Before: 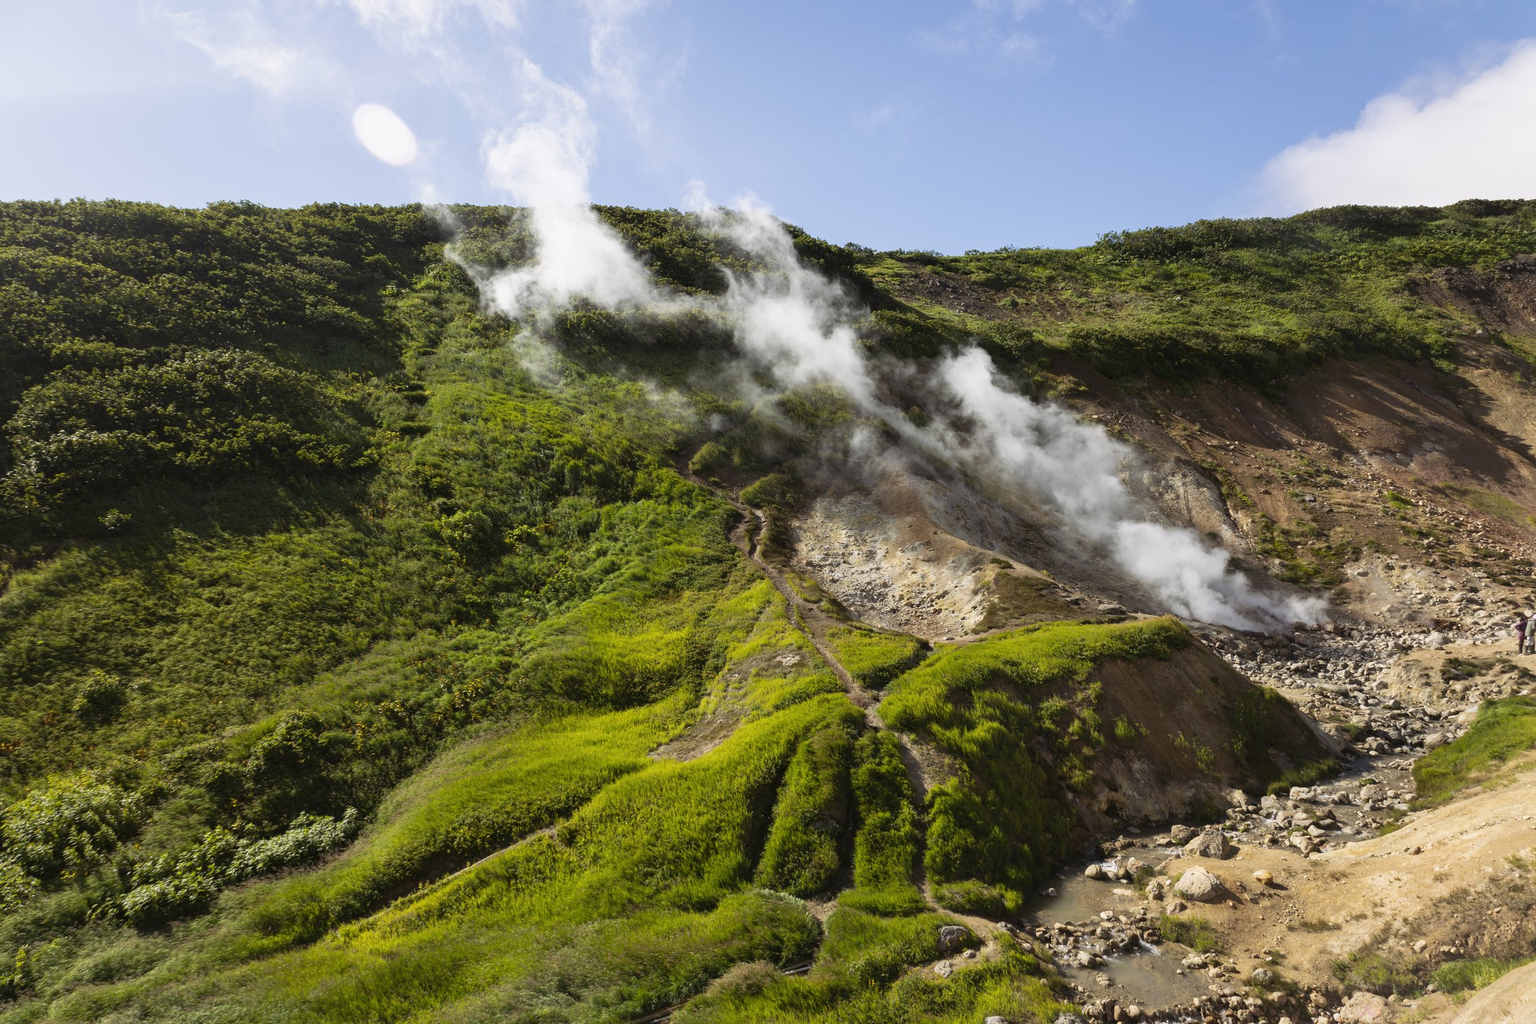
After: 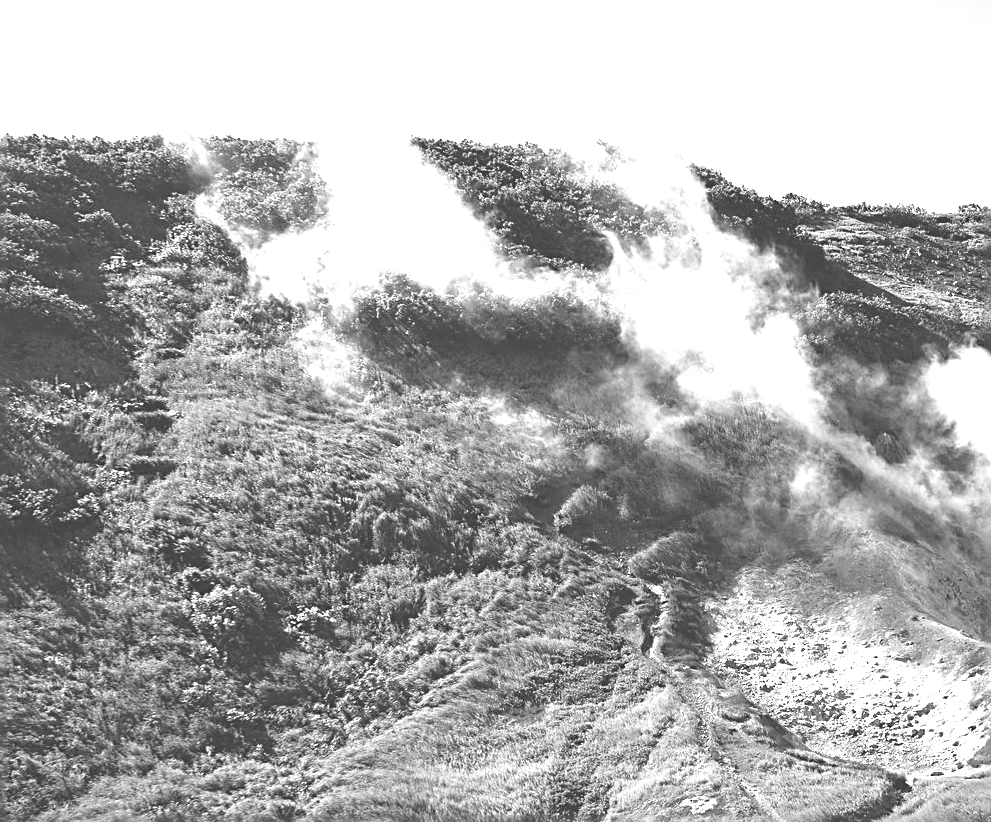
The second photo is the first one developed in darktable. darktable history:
crop: left 20.248%, top 10.86%, right 35.675%, bottom 34.321%
monochrome: a 16.06, b 15.48, size 1
exposure: black level correction -0.023, exposure 1.397 EV, compensate highlight preservation false
sharpen: radius 2.543, amount 0.636
